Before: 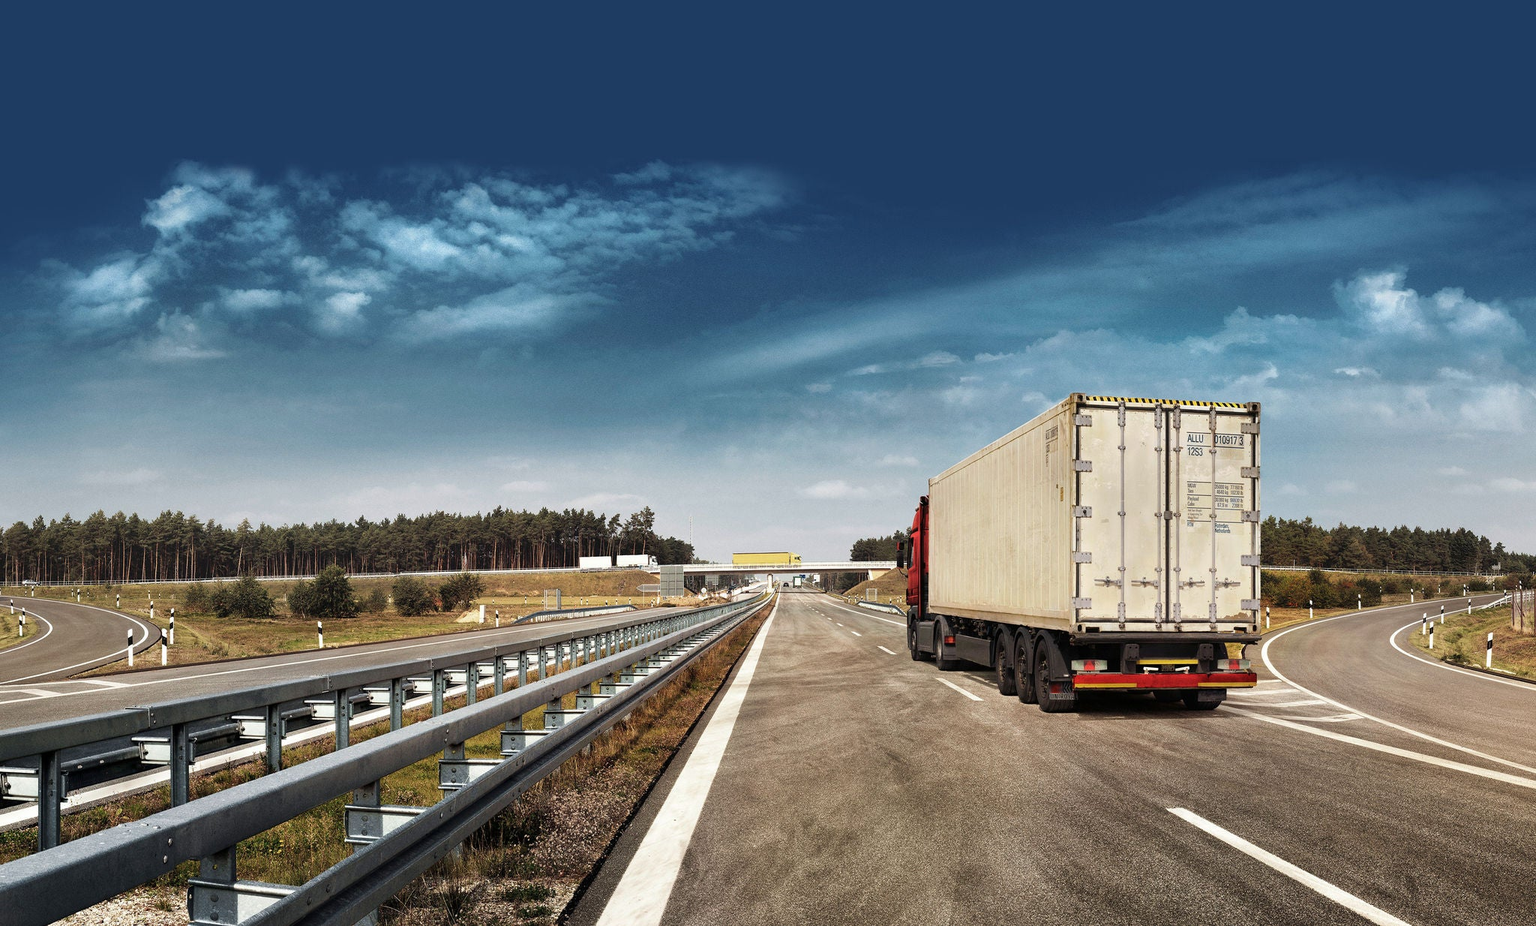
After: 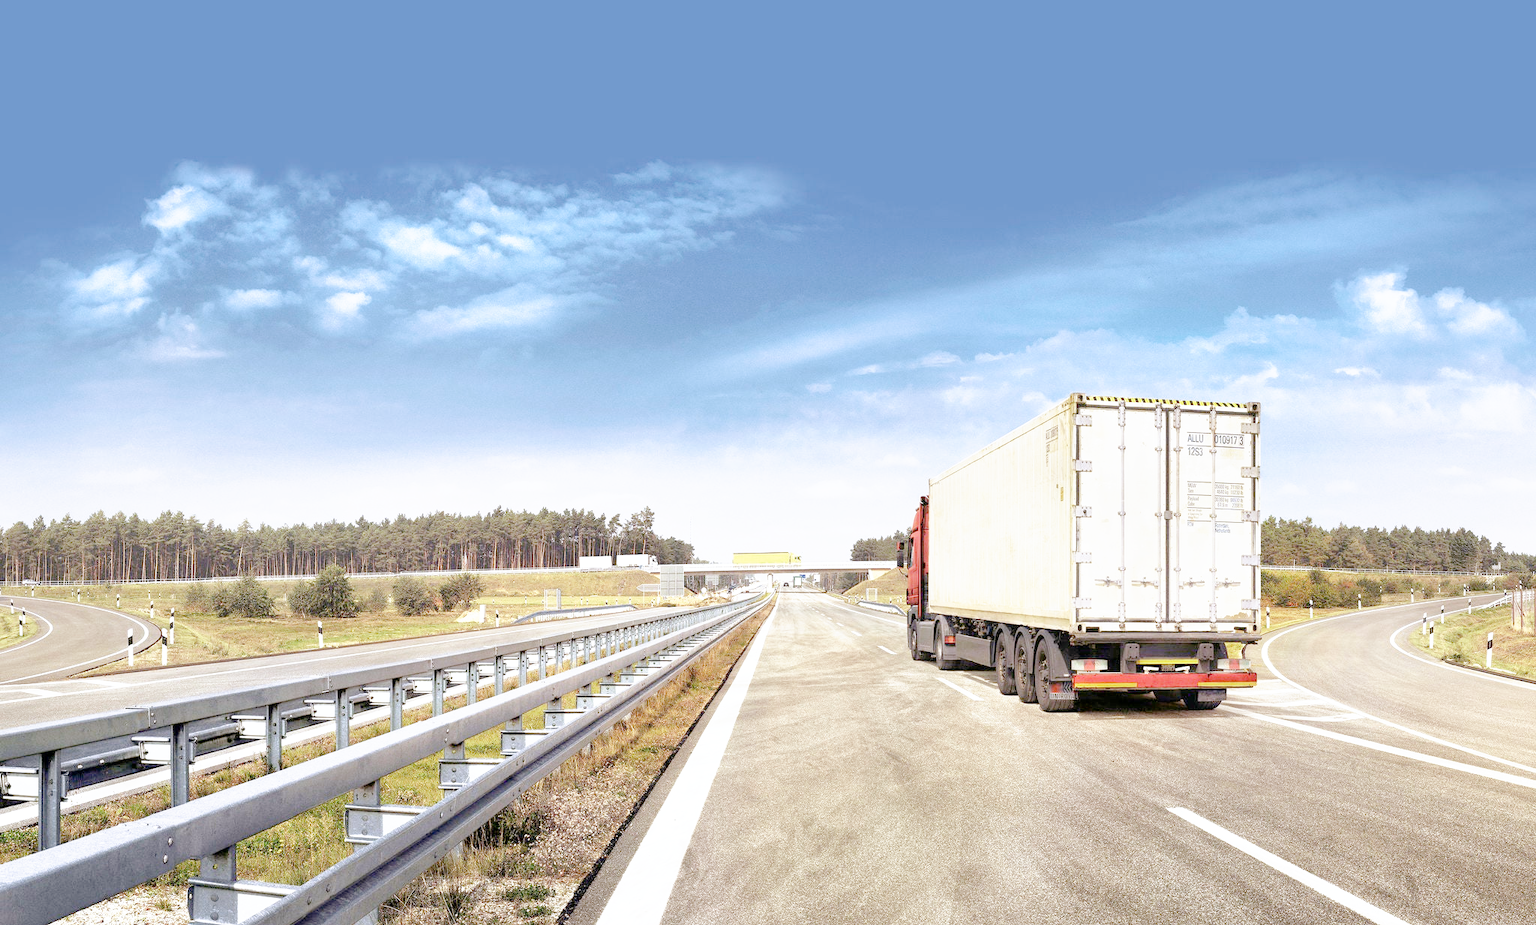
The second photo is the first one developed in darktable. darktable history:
tone curve: curves: ch0 [(0, 0) (0.003, 0) (0.011, 0.001) (0.025, 0.001) (0.044, 0.002) (0.069, 0.007) (0.1, 0.015) (0.136, 0.027) (0.177, 0.066) (0.224, 0.122) (0.277, 0.219) (0.335, 0.327) (0.399, 0.432) (0.468, 0.527) (0.543, 0.615) (0.623, 0.695) (0.709, 0.777) (0.801, 0.874) (0.898, 0.973) (1, 1)], preserve colors none
color look up table: target L [84.24, 90.44, 84.74, 78.25, 75.39, 50.94, 71.4, 68.27, 65.1, 58.73, 42.34, 51.28, 48.47, 15.24, 200.07, 99.61, 76.35, 73.06, 74.27, 63.6, 54.62, 50.95, 46.49, 38.43, 36.33, 30.39, 9.959, 83.8, 73.99, 78.31, 59.46, 69.75, 56.87, 60.03, 53.26, 46.51, 50.27, 48.84, 39.71, 35.46, 31.79, 28.93, 10.02, 81.09, 74.57, 67.38, 55.22, 33.2, 0.941], target a [-10.33, -14, -15.24, -51.98, -4.414, -42.47, -55.92, -3.063, -61.79, -20.15, -31.19, -40.08, -30.16, -15.52, 0, 2.139, 9.464, 25.64, 13.92, 24.06, 68.18, 61.74, 52.55, 7.231, 21.27, 30.89, 16.34, 3.447, 35.71, 3.925, 71.76, 28.46, 73.71, -12.32, 62.06, 9.987, 36.29, 71.82, 23.77, 16.92, 33.22, 37.23, 17.76, -40.6, -35.17, -40.13, -7.854, -11.49, -3.146], target b [36.91, 50.08, -12.04, -2.243, 68.81, 37.57, 21.33, 59.87, 50.29, 32.12, 29.22, 24.61, 36.05, 25.52, 0, -1.969, 70.69, 14.49, 45.96, 11.75, 1.371, 46.6, 34.56, 4.382, 27.24, 27.04, 17.94, -26.23, -27.2, -23.71, -44.36, -31.63, -35.94, -47.86, -9.667, -26.66, -39.29, -60.1, -78.21, -60.25, -21.1, -68.97, -25.05, -22.61, -30.56, -18.39, -32.58, -5.284, -7.404], num patches 49
